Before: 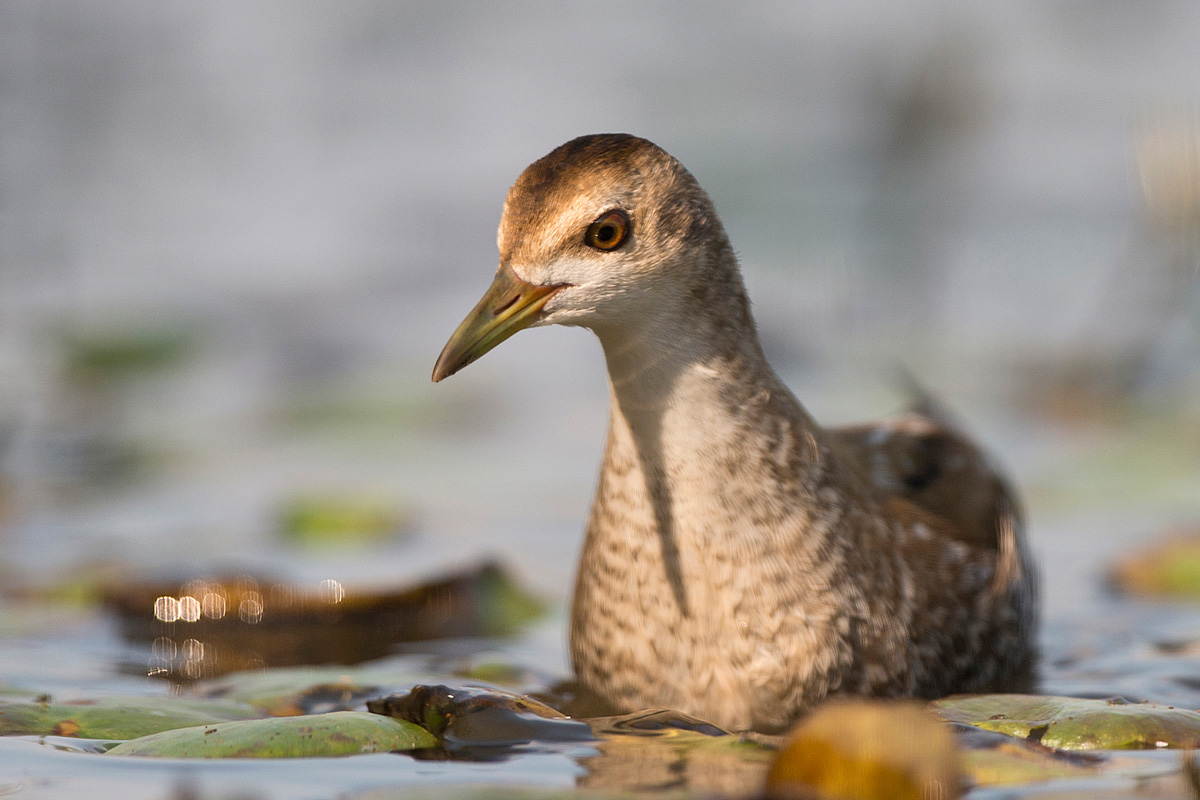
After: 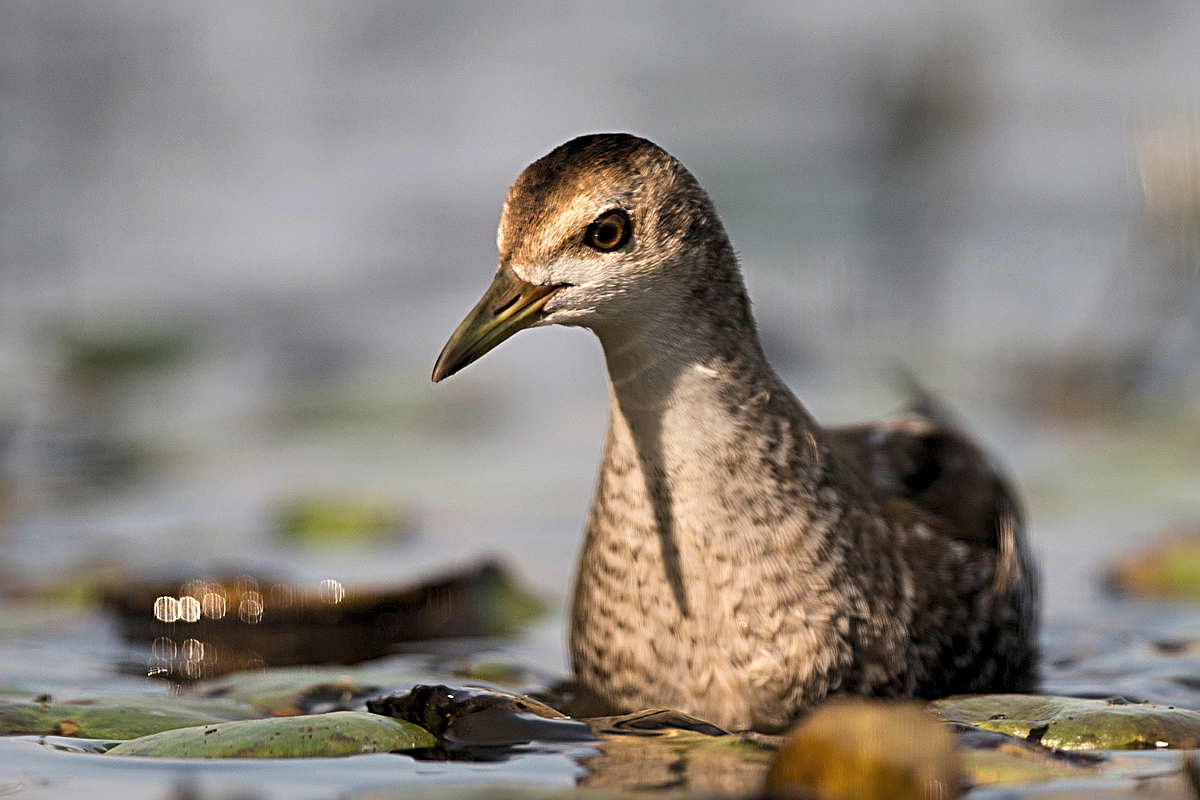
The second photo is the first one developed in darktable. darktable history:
sharpen: radius 3.957
levels: levels [0.116, 0.574, 1]
exposure: exposure 0.126 EV, compensate exposure bias true, compensate highlight preservation false
